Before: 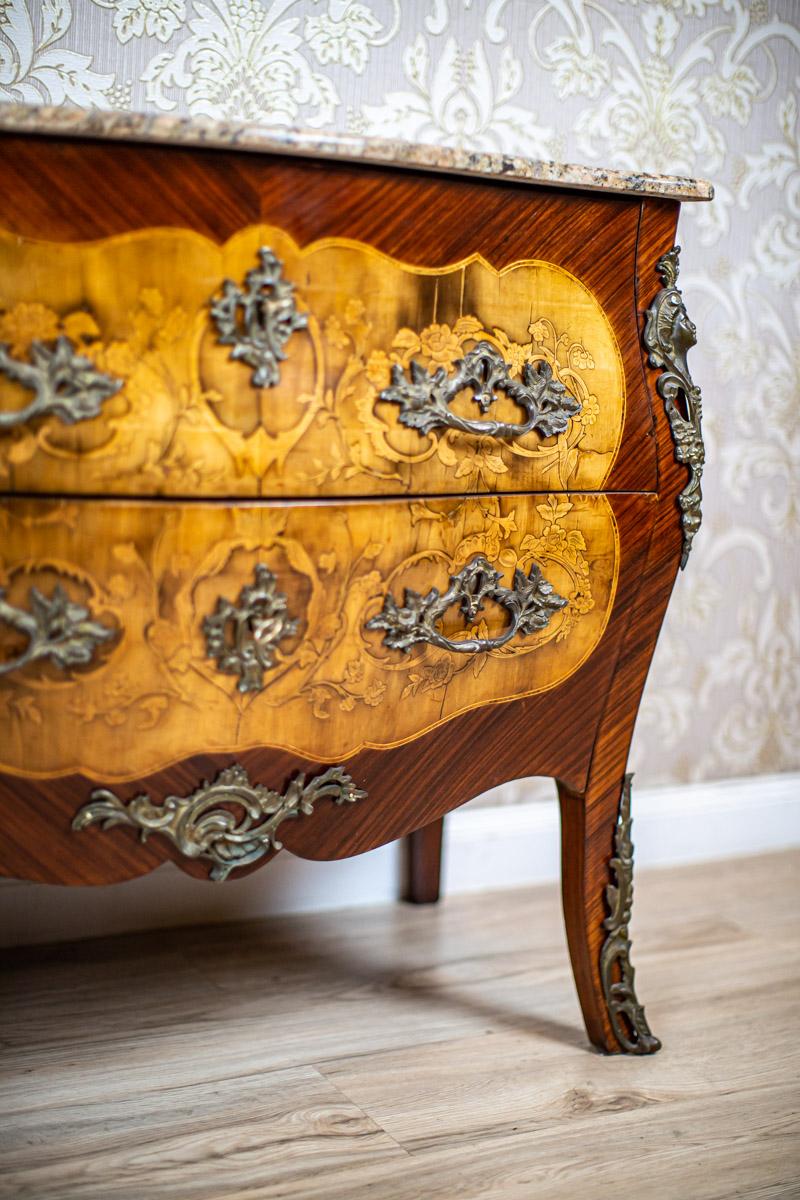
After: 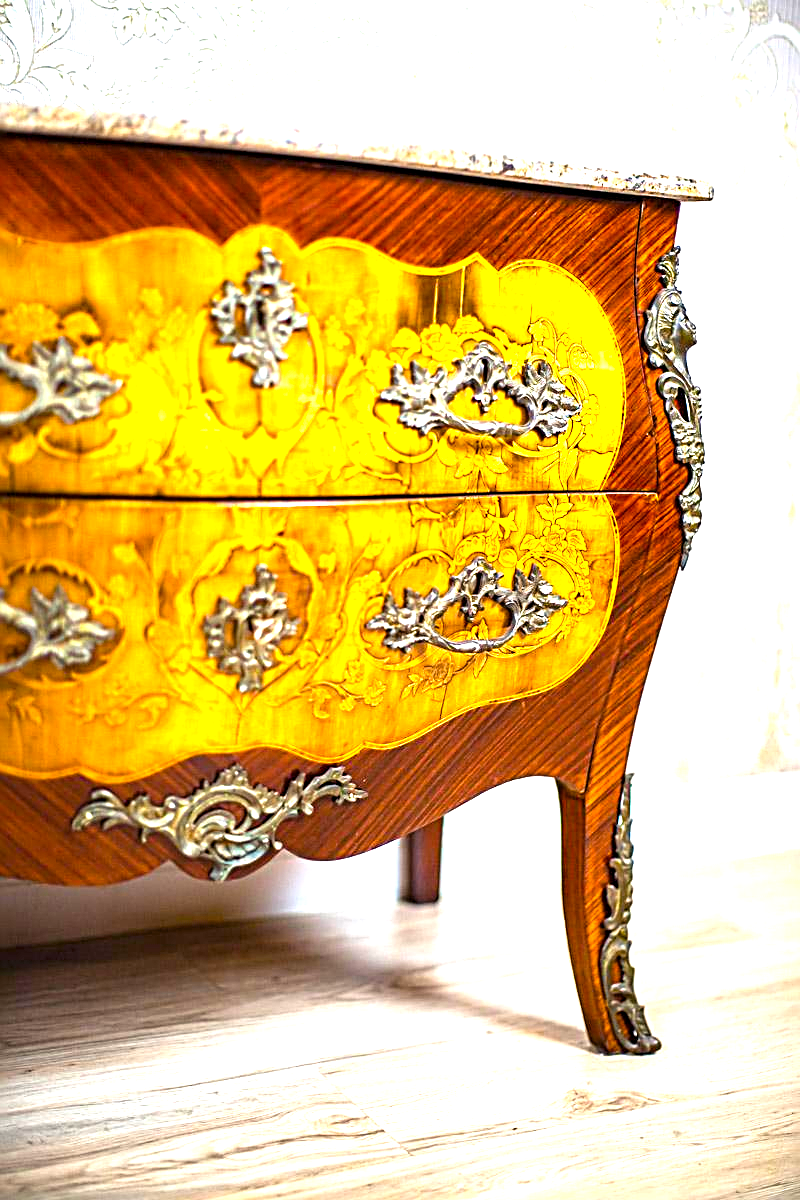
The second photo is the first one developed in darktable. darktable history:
exposure: black level correction 0, exposure 1.469 EV, compensate highlight preservation false
sharpen: radius 2.715, amount 0.655
color balance rgb: shadows lift › chroma 2.953%, shadows lift › hue 279.16°, shadows fall-off 100.83%, linear chroma grading › global chroma 9.694%, perceptual saturation grading › global saturation 30.45%, mask middle-gray fulcrum 22.686%
